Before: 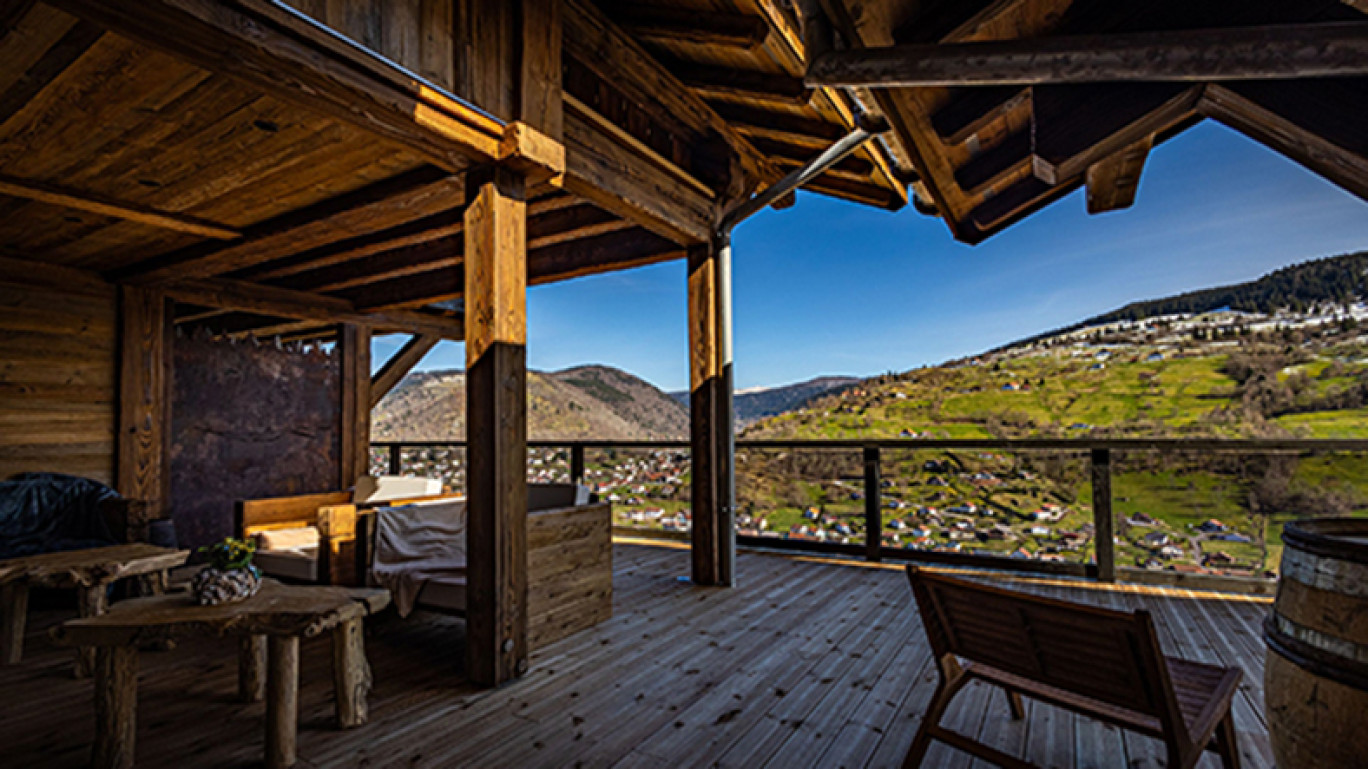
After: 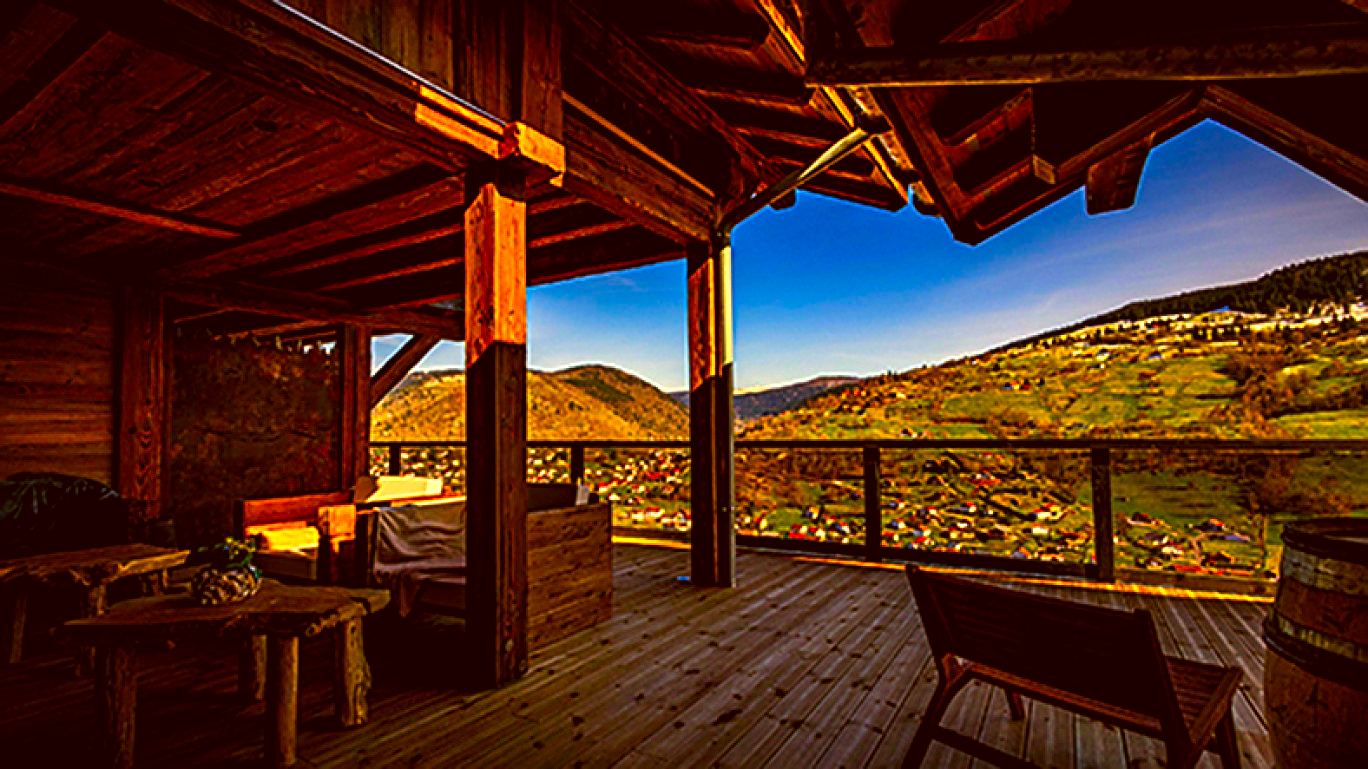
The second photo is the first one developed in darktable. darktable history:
color correction: highlights a* 11.07, highlights b* 30.41, shadows a* 2.81, shadows b* 17.06, saturation 1.74
color balance rgb: power › chroma 0.303%, power › hue 22.29°, perceptual saturation grading › global saturation 40.727%, perceptual saturation grading › highlights -25.329%, perceptual saturation grading › mid-tones 35.206%, perceptual saturation grading › shadows 34.846%, perceptual brilliance grading › global brilliance 14.404%, perceptual brilliance grading › shadows -34.858%, global vibrance 9.635%
sharpen: on, module defaults
levels: levels [0.026, 0.507, 0.987]
